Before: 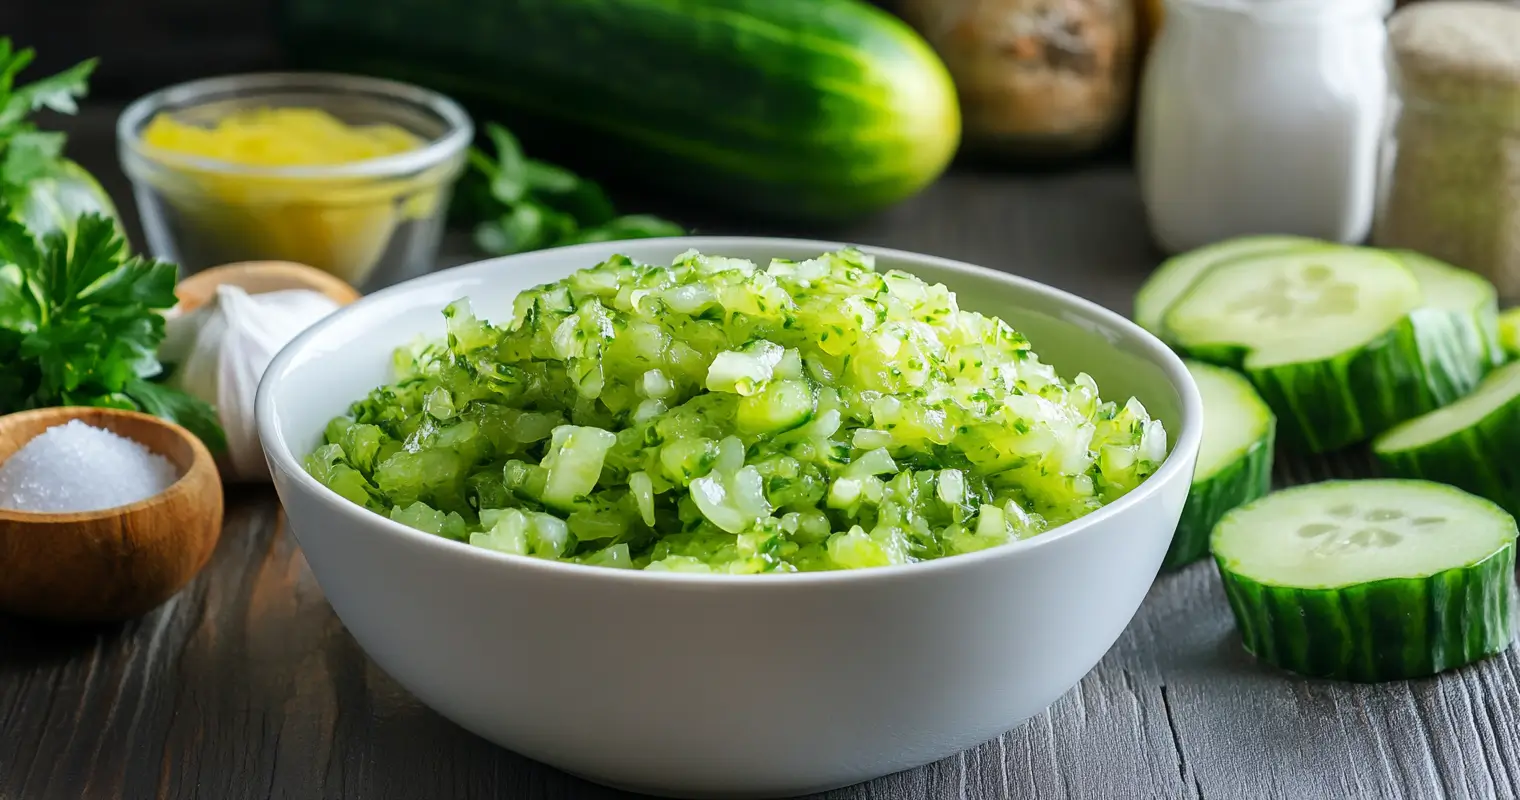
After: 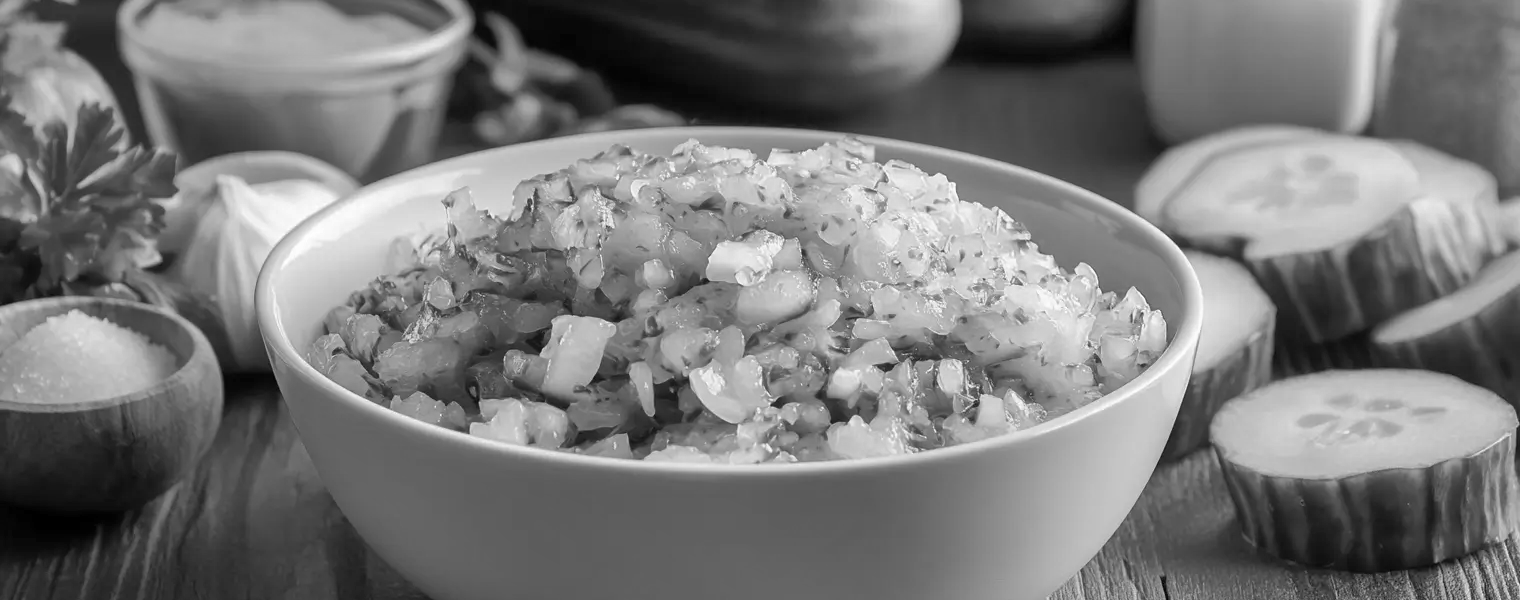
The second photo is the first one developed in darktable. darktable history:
crop: top 13.819%, bottom 11.169%
shadows and highlights: on, module defaults
monochrome: on, module defaults
